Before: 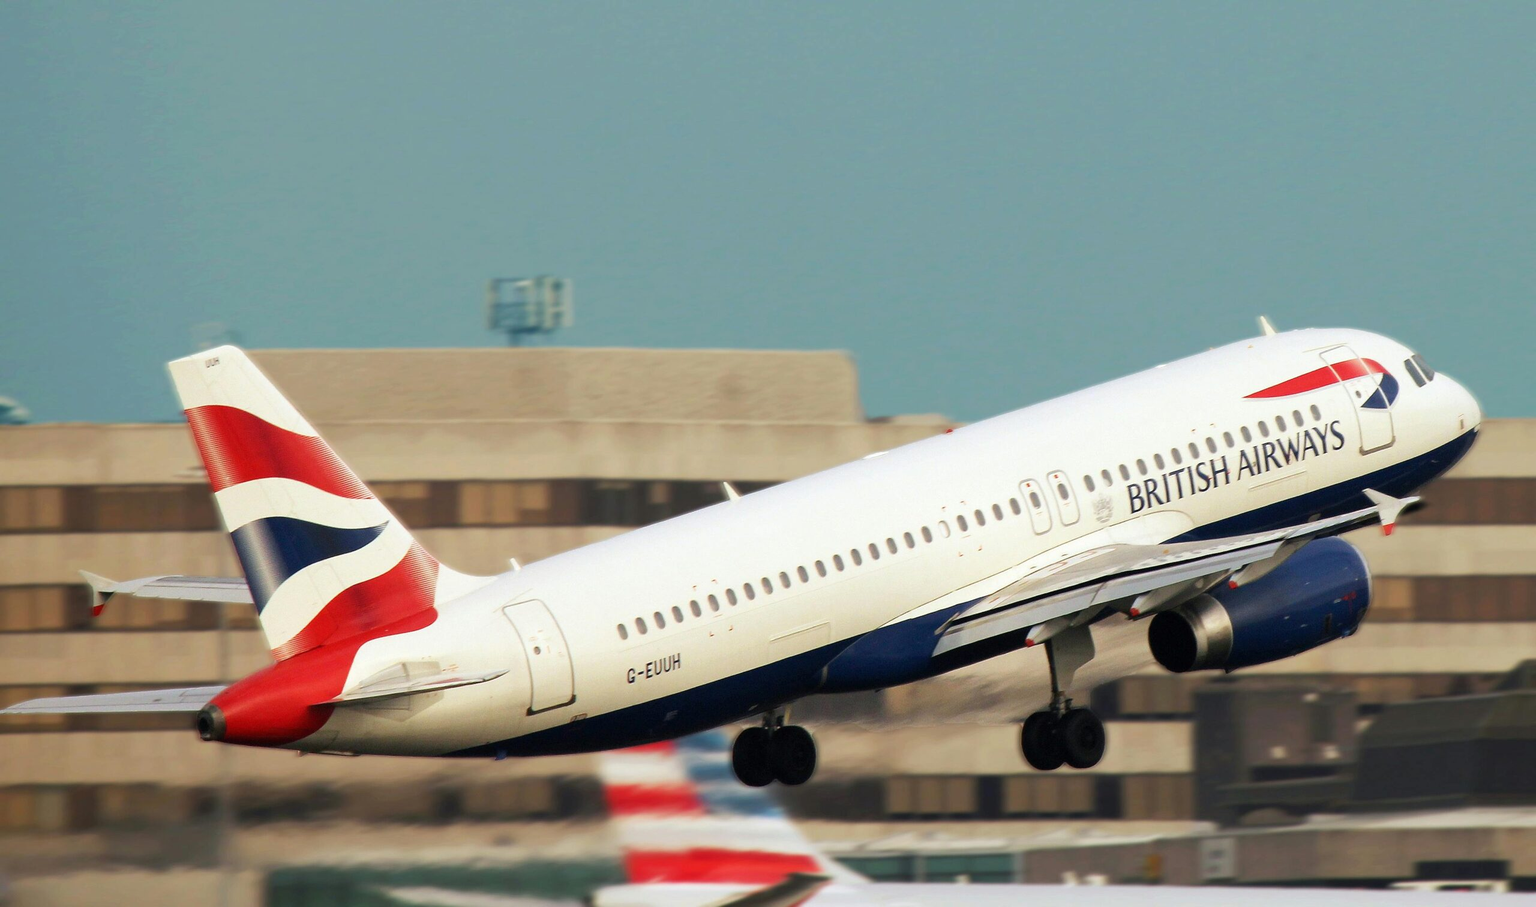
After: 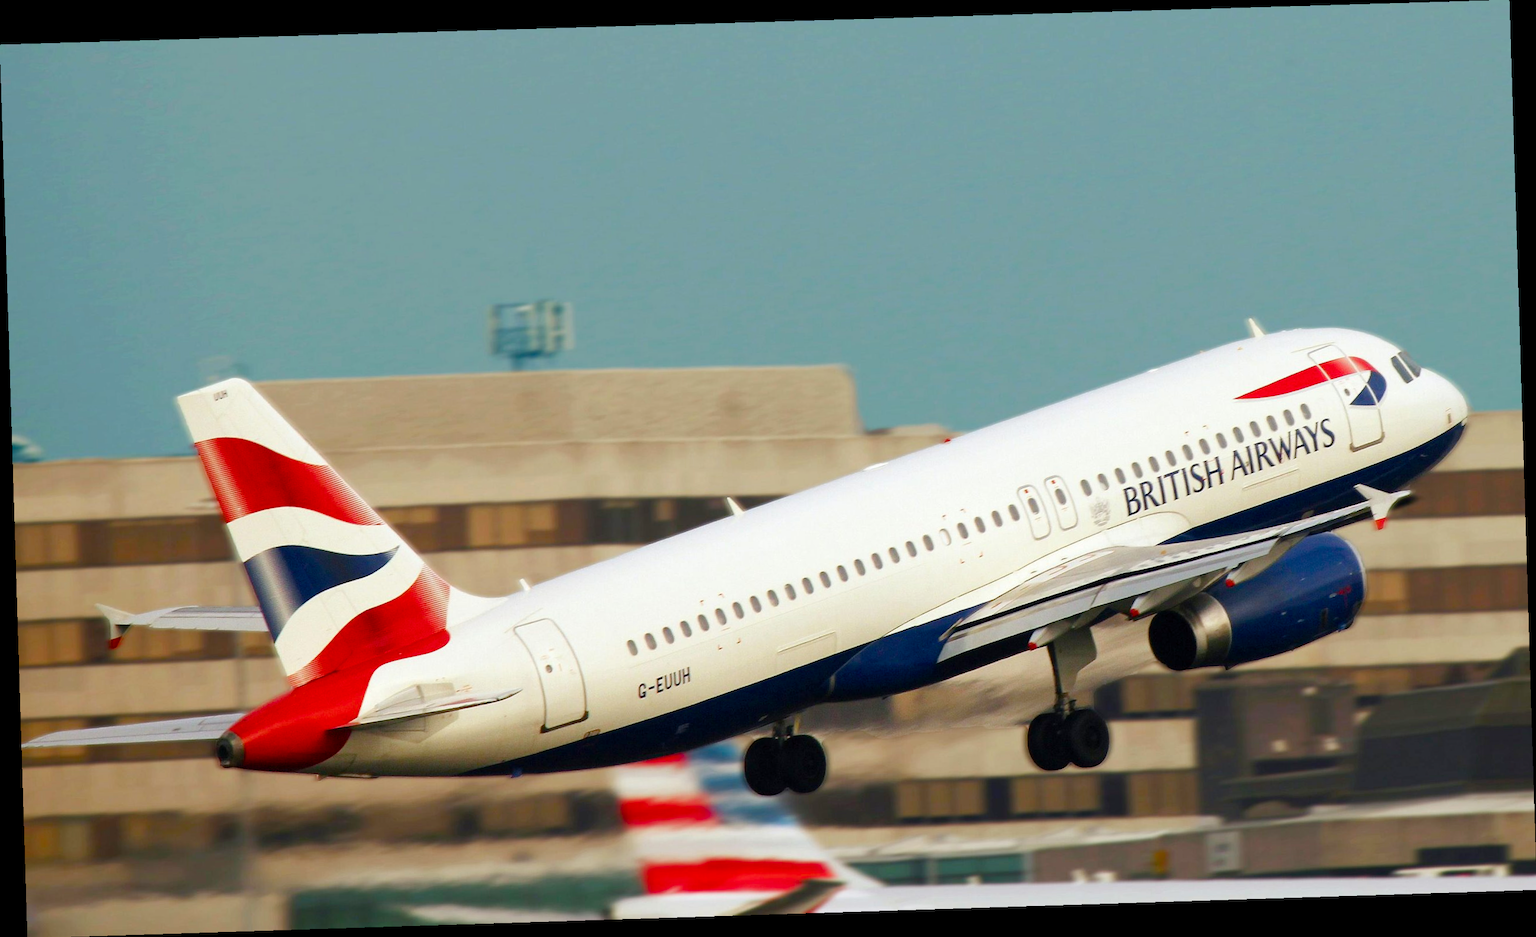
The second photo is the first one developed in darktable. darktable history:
rotate and perspective: rotation -1.77°, lens shift (horizontal) 0.004, automatic cropping off
color balance rgb: perceptual saturation grading › global saturation 20%, perceptual saturation grading › highlights -25%, perceptual saturation grading › shadows 50%
white balance: emerald 1
